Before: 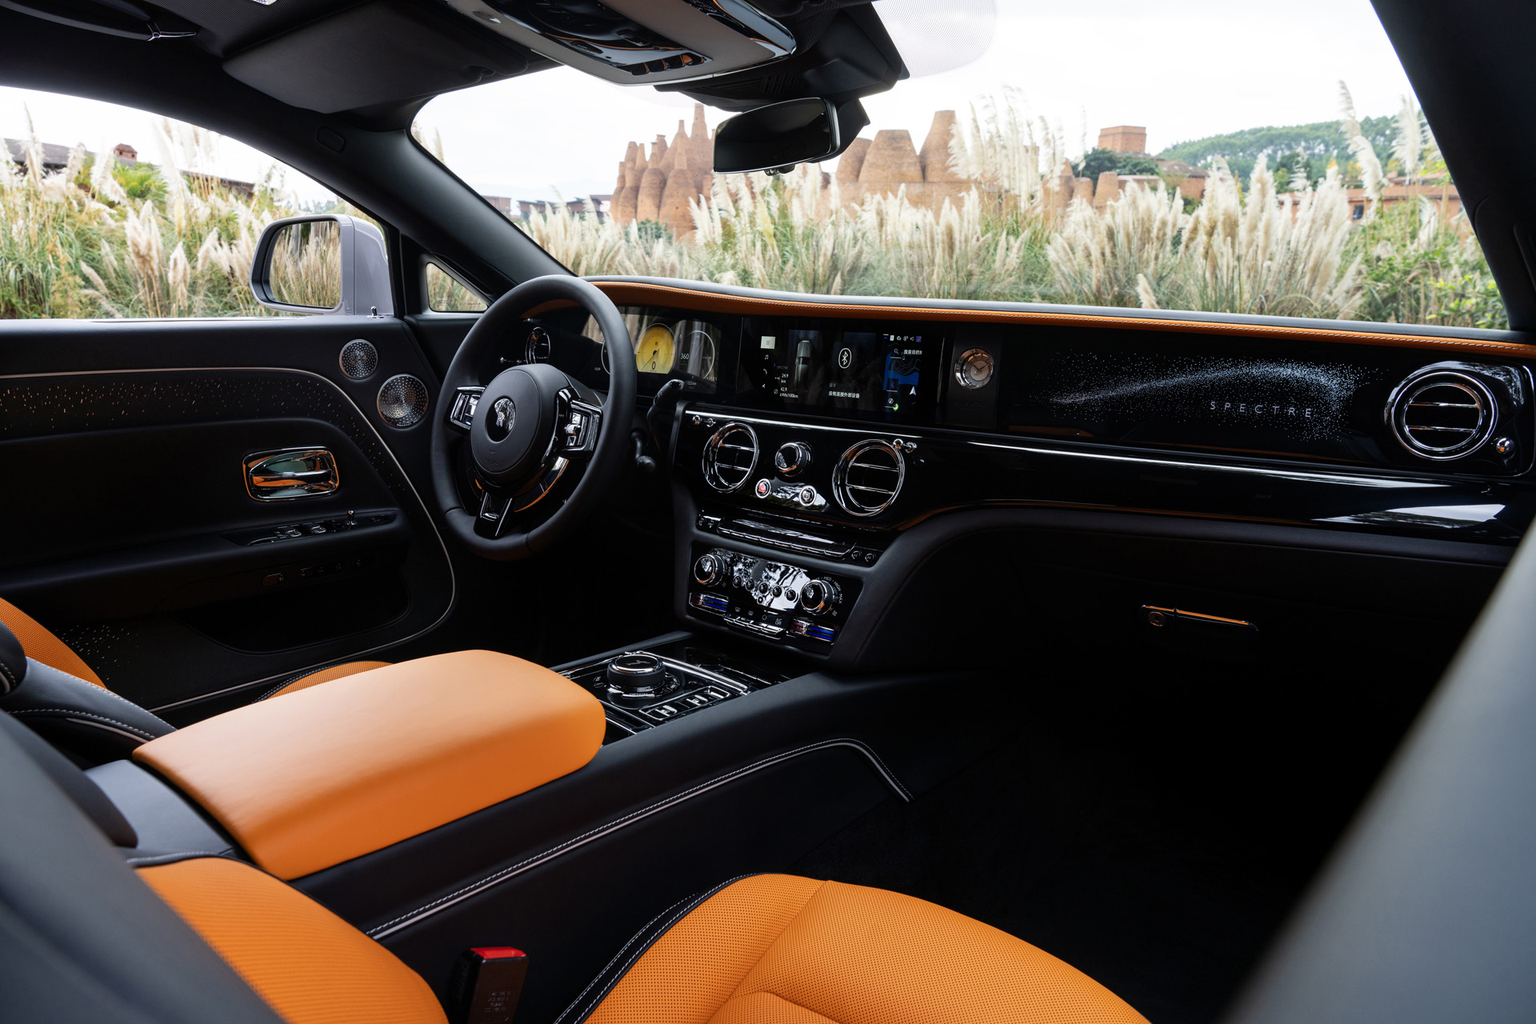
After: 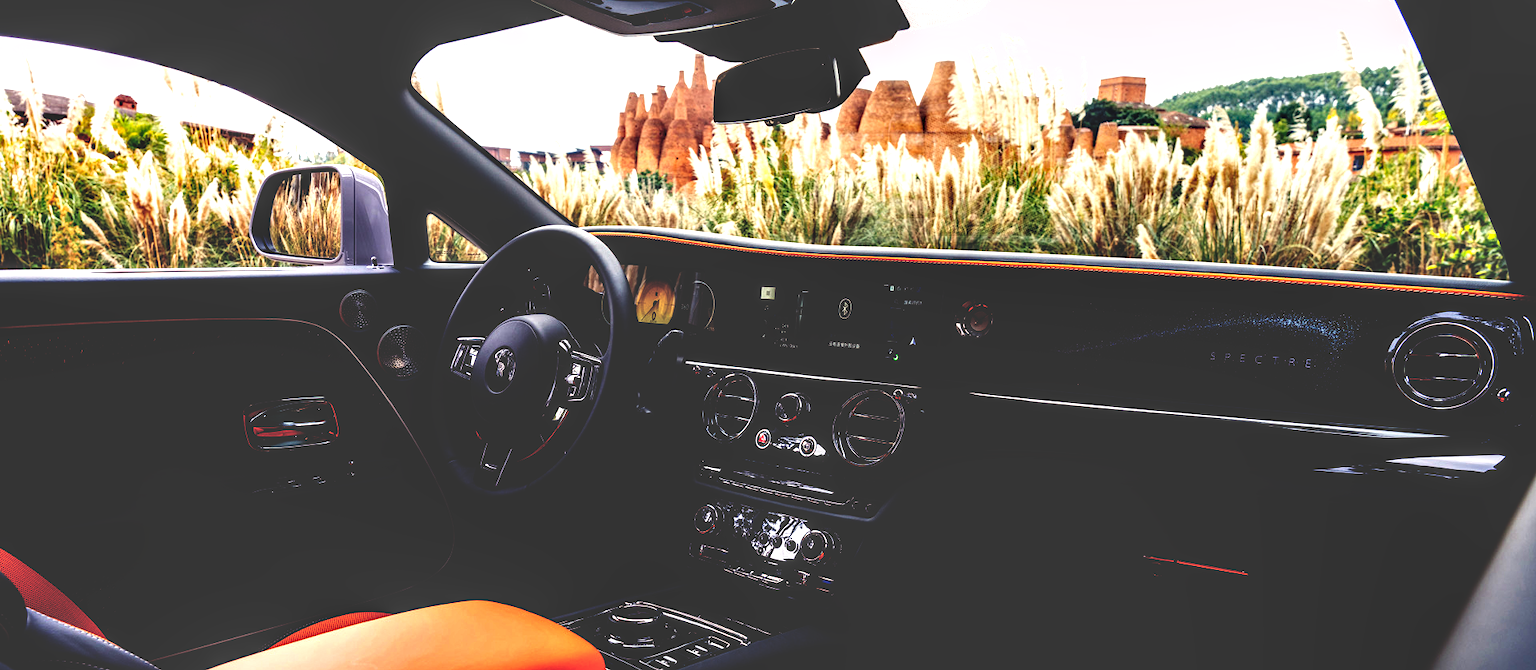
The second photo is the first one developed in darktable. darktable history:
local contrast: highlights 64%, shadows 54%, detail 168%, midtone range 0.52
color balance rgb: power › luminance -7.828%, power › chroma 1.323%, power › hue 330.33°, highlights gain › chroma 3.026%, highlights gain › hue 76.22°, linear chroma grading › shadows -9.365%, linear chroma grading › global chroma 20.272%, perceptual saturation grading › global saturation 20%, perceptual saturation grading › highlights -25.818%, perceptual saturation grading › shadows 49.609%
shadows and highlights: radius 332.03, shadows 54.19, highlights -99.16, compress 94.44%, soften with gaussian
crop and rotate: top 4.853%, bottom 29.628%
base curve: curves: ch0 [(0, 0.036) (0.083, 0.04) (0.804, 1)], preserve colors none
